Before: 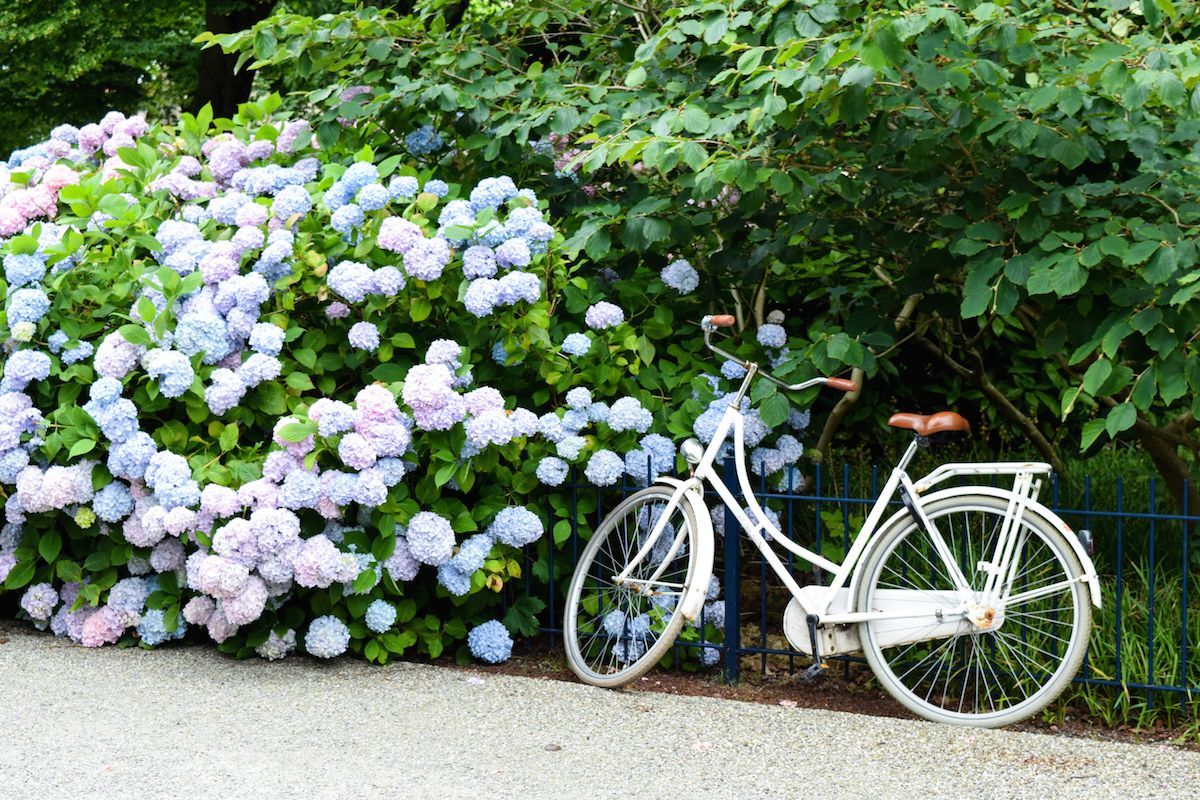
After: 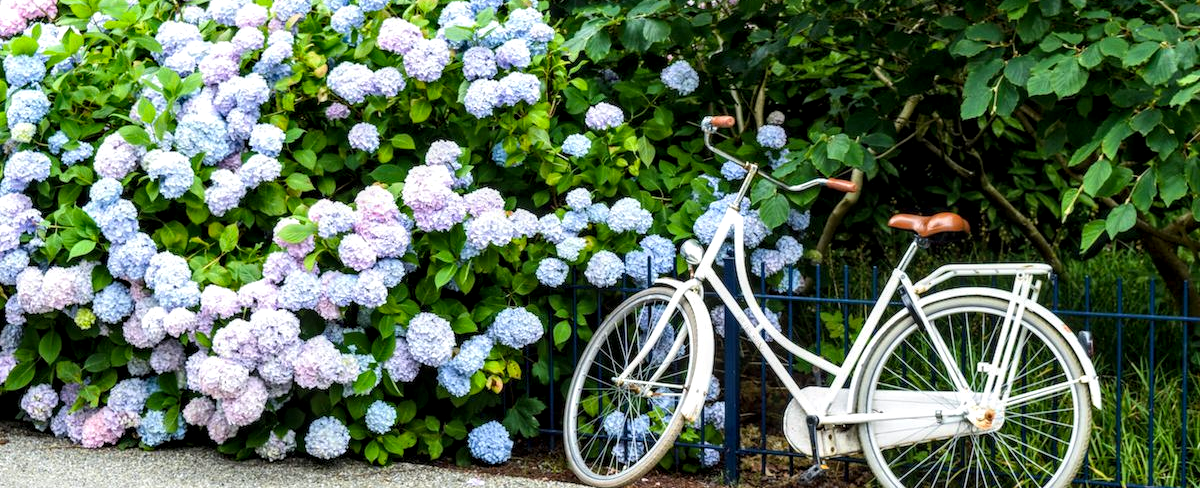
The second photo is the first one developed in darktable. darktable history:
contrast brightness saturation: contrast 0.046
color balance rgb: power › hue 328.64°, perceptual saturation grading › global saturation 8.831%, global vibrance 20.575%
local contrast: detail 150%
crop and rotate: top 24.935%, bottom 13.958%
